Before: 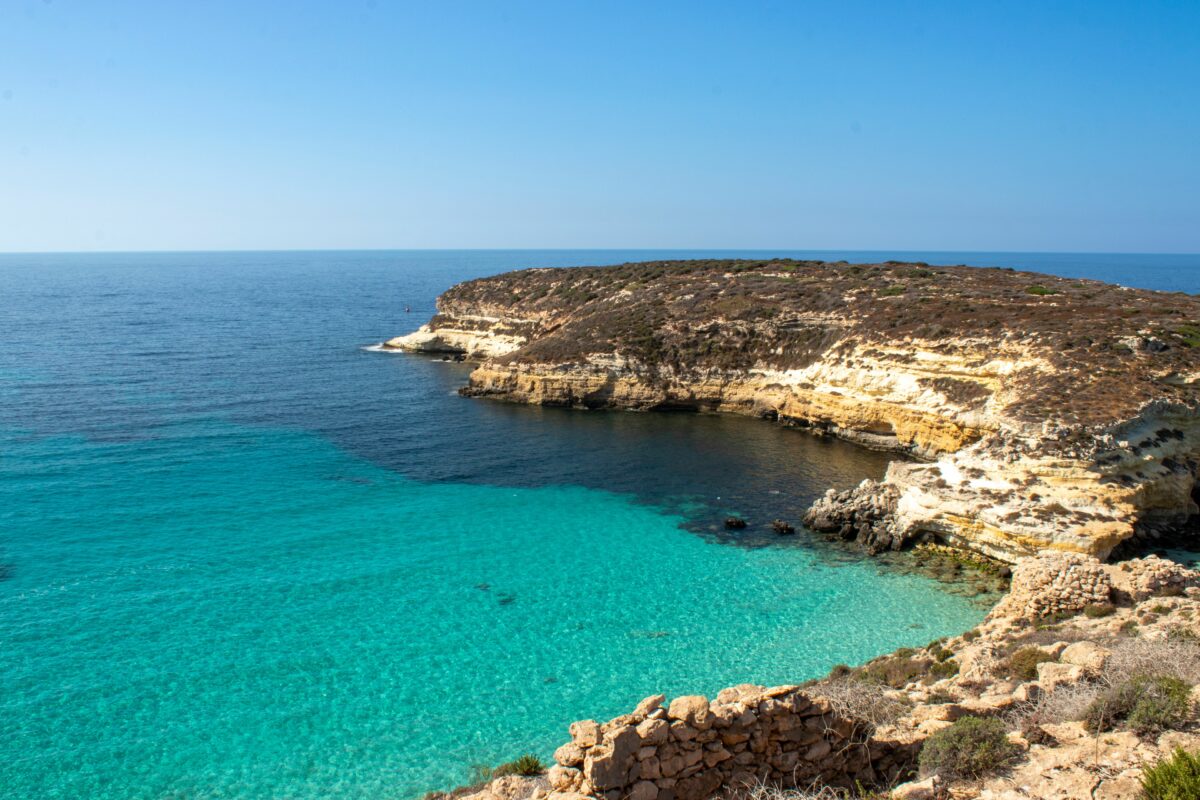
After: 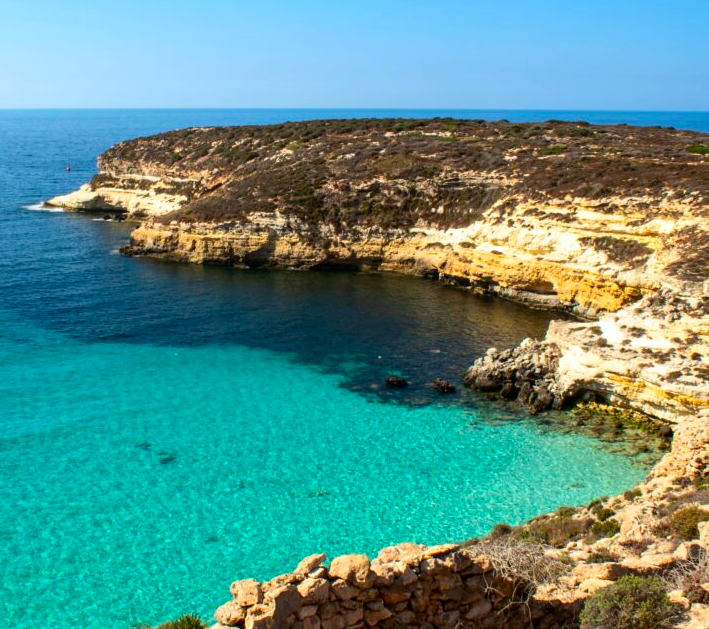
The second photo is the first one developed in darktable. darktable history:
crop and rotate: left 28.256%, top 17.734%, right 12.656%, bottom 3.573%
contrast brightness saturation: contrast 0.16, saturation 0.32
